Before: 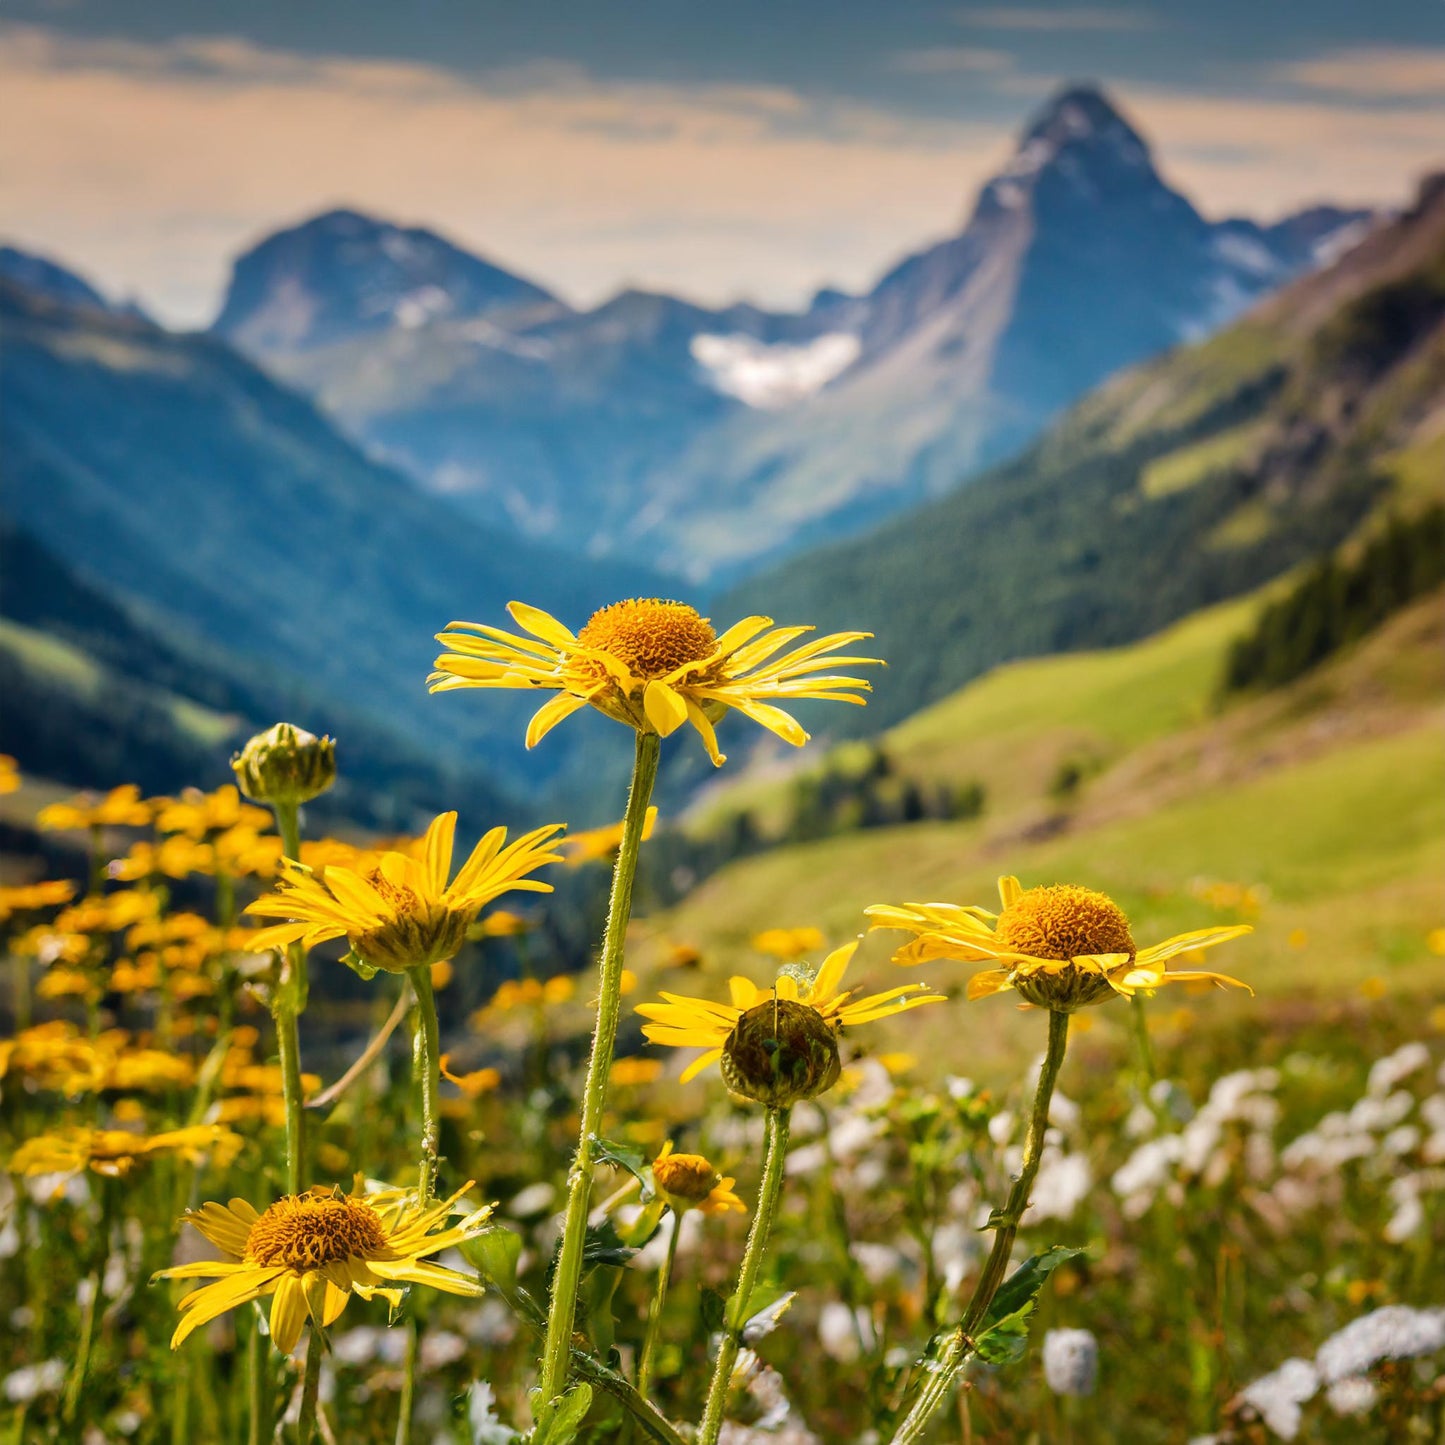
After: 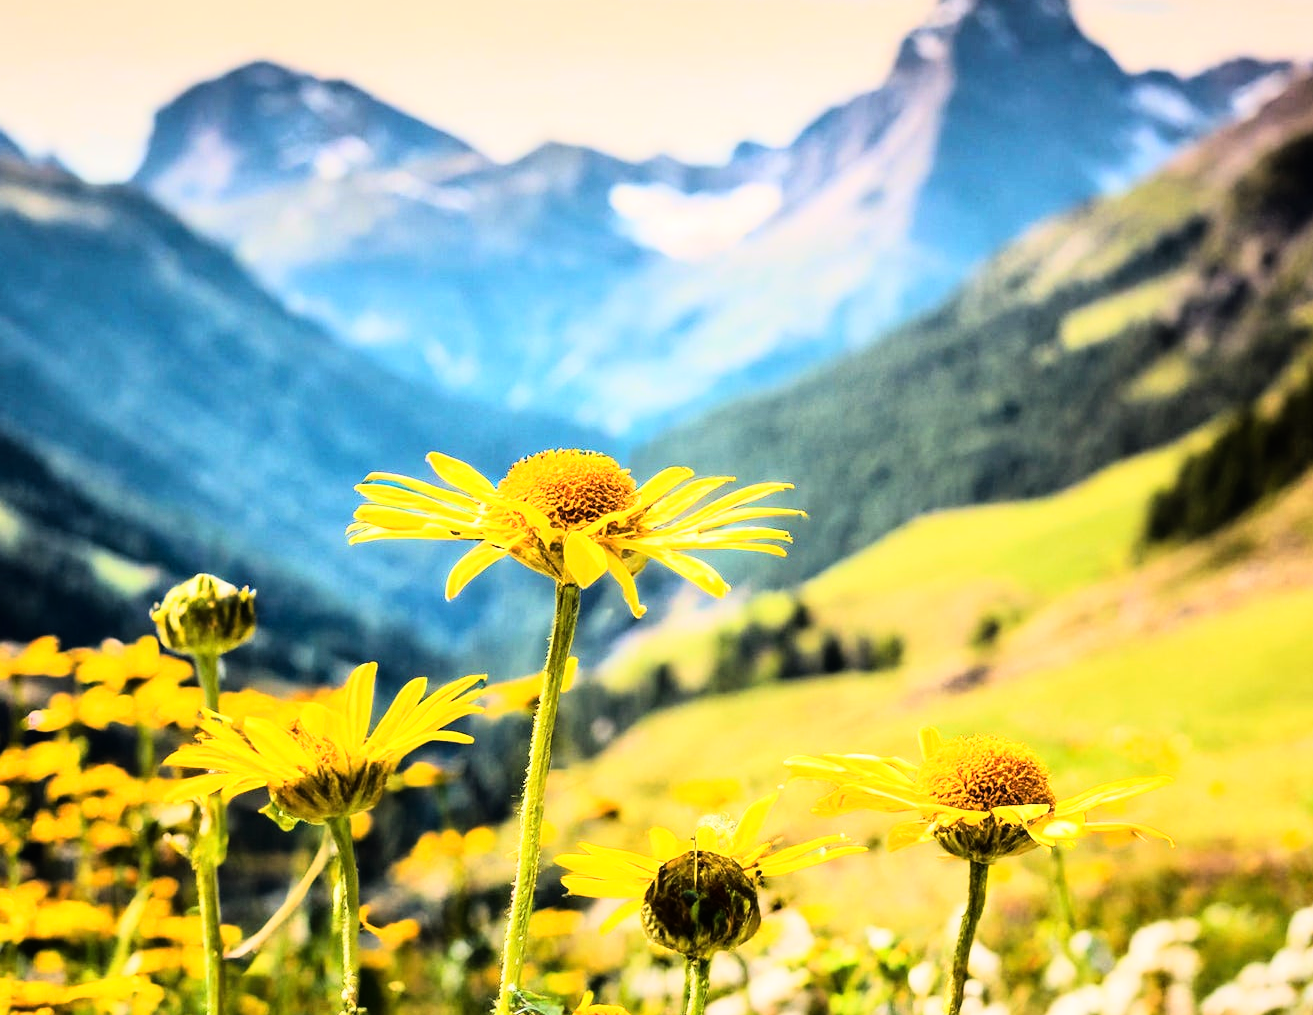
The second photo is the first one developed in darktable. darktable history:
crop: left 5.596%, top 10.314%, right 3.534%, bottom 19.395%
rgb curve: curves: ch0 [(0, 0) (0.21, 0.15) (0.24, 0.21) (0.5, 0.75) (0.75, 0.96) (0.89, 0.99) (1, 1)]; ch1 [(0, 0.02) (0.21, 0.13) (0.25, 0.2) (0.5, 0.67) (0.75, 0.9) (0.89, 0.97) (1, 1)]; ch2 [(0, 0.02) (0.21, 0.13) (0.25, 0.2) (0.5, 0.67) (0.75, 0.9) (0.89, 0.97) (1, 1)], compensate middle gray true
